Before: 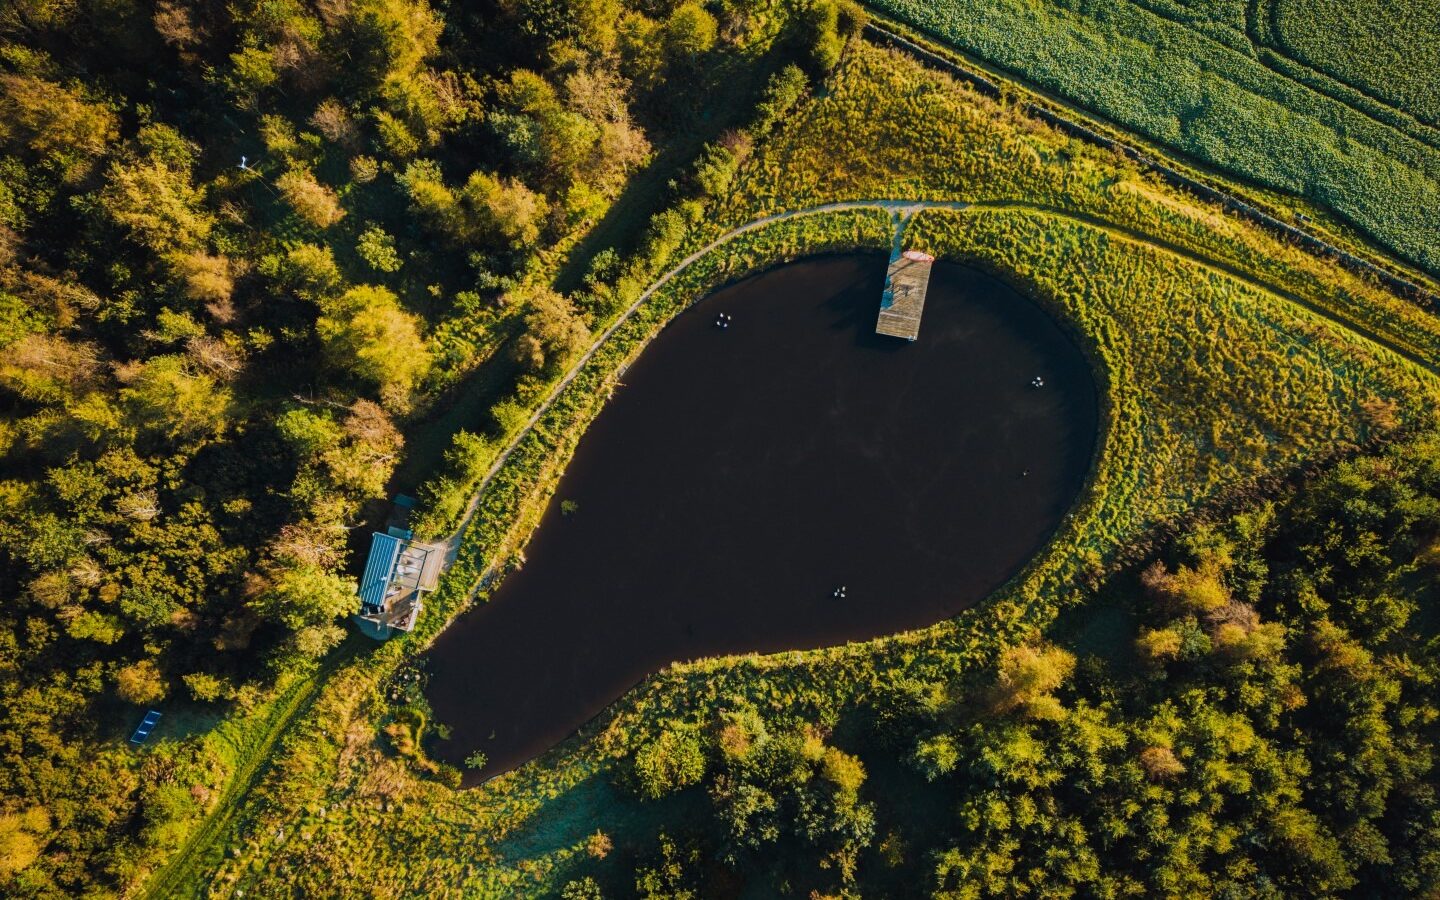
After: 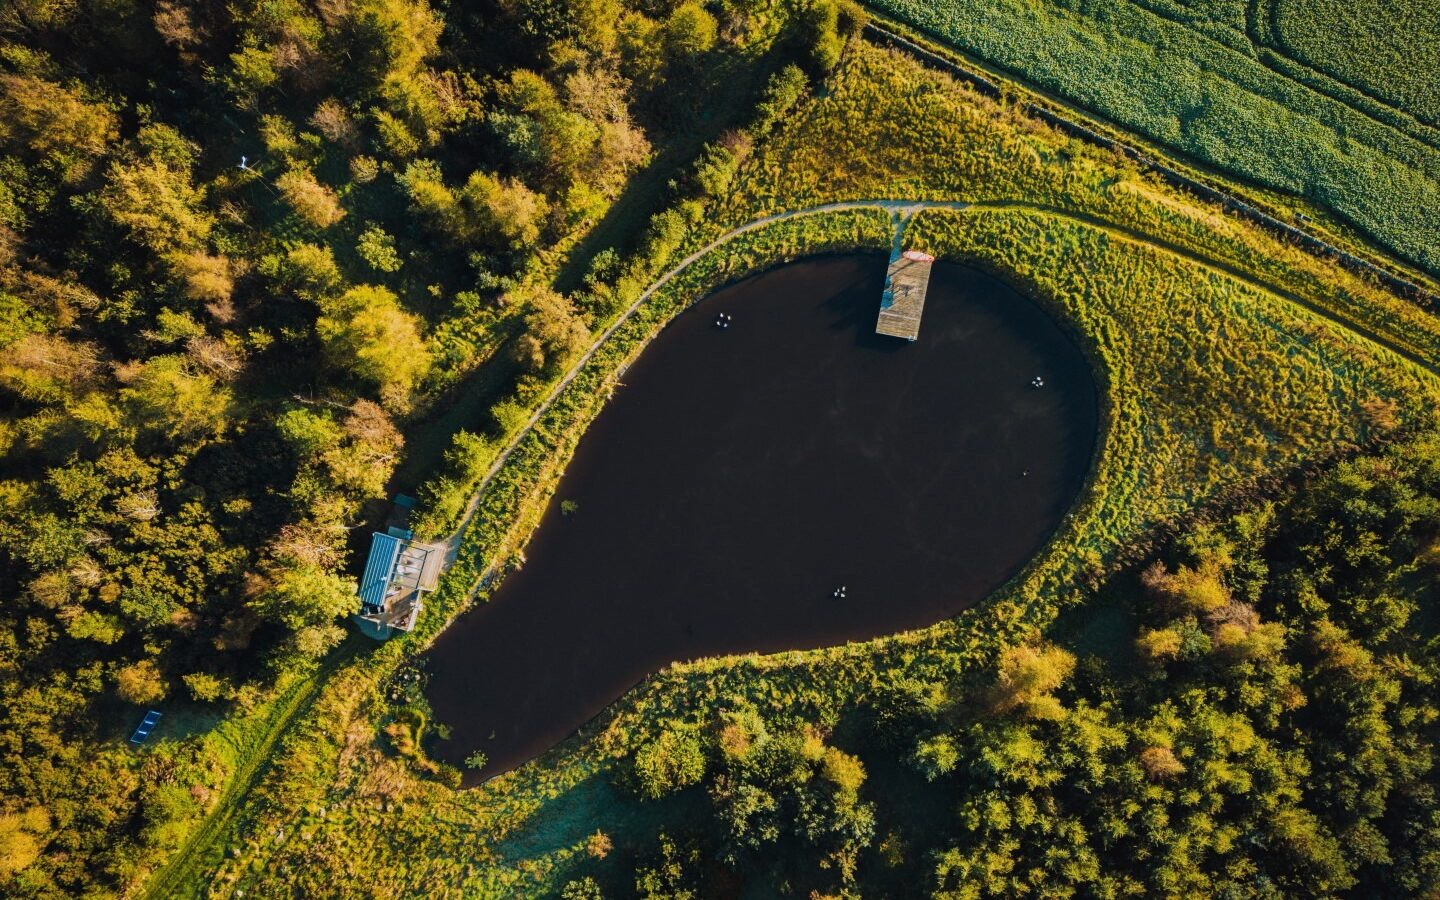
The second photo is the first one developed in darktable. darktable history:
shadows and highlights: shadows 25.81, highlights -47.91, soften with gaussian
